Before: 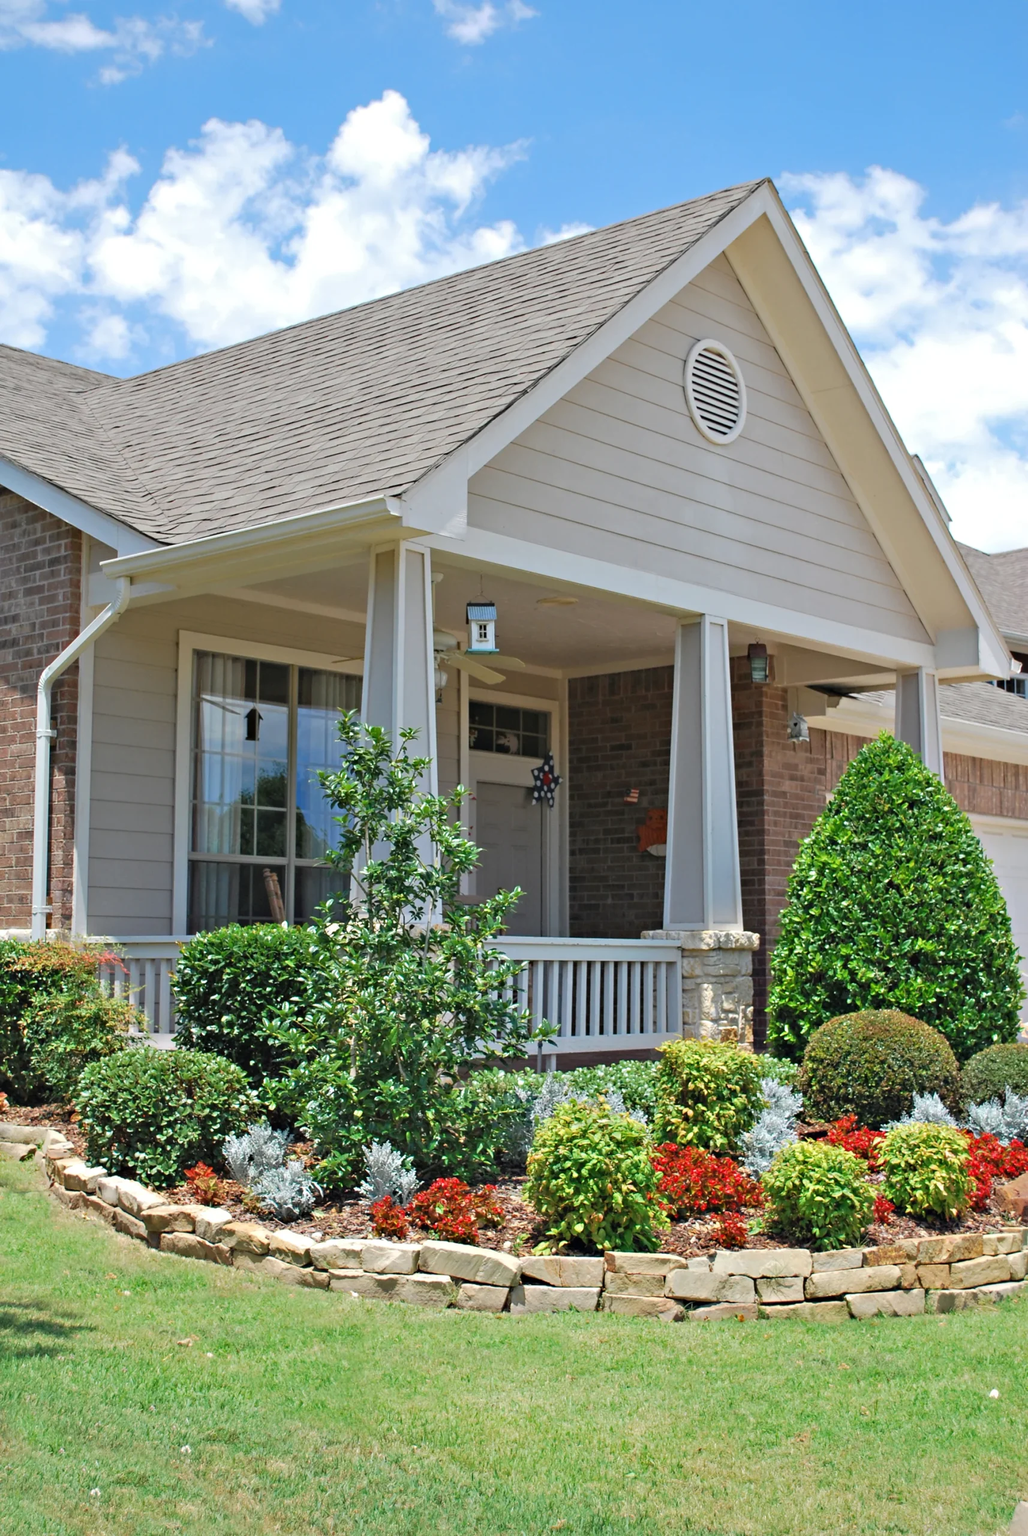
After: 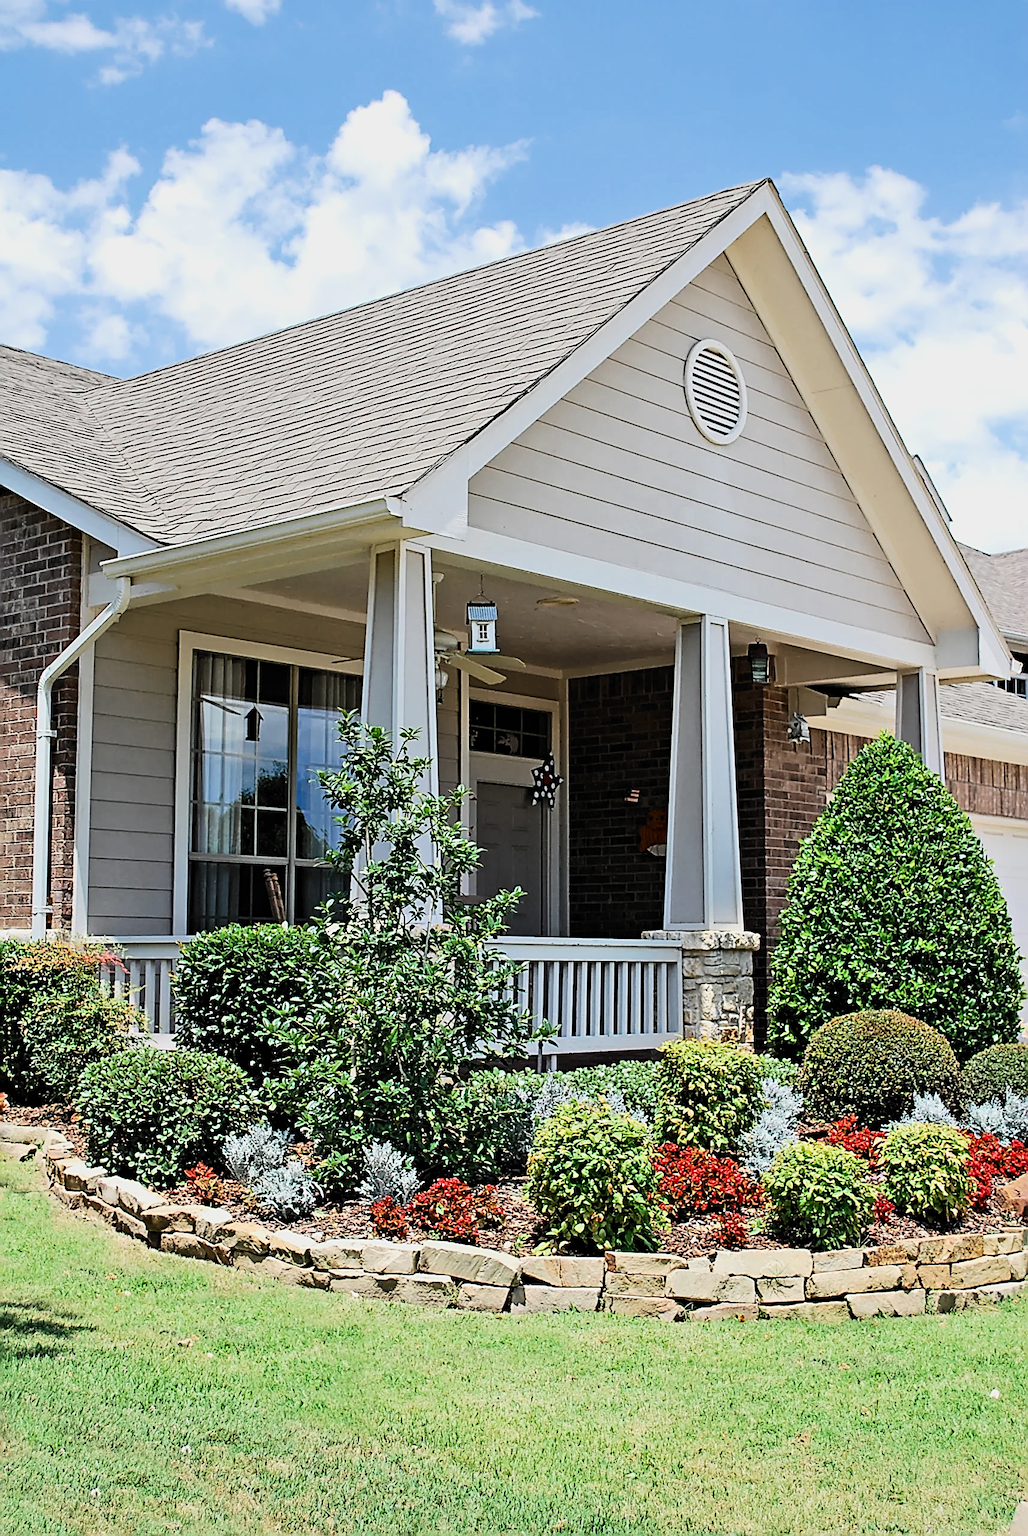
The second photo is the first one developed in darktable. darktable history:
contrast brightness saturation: contrast 0.276
filmic rgb: black relative exposure -5.04 EV, white relative exposure 3.97 EV, hardness 2.89, contrast 1.3, highlights saturation mix -30.36%, preserve chrominance max RGB, color science v6 (2022), contrast in shadows safe, contrast in highlights safe
sharpen: amount 1.874
